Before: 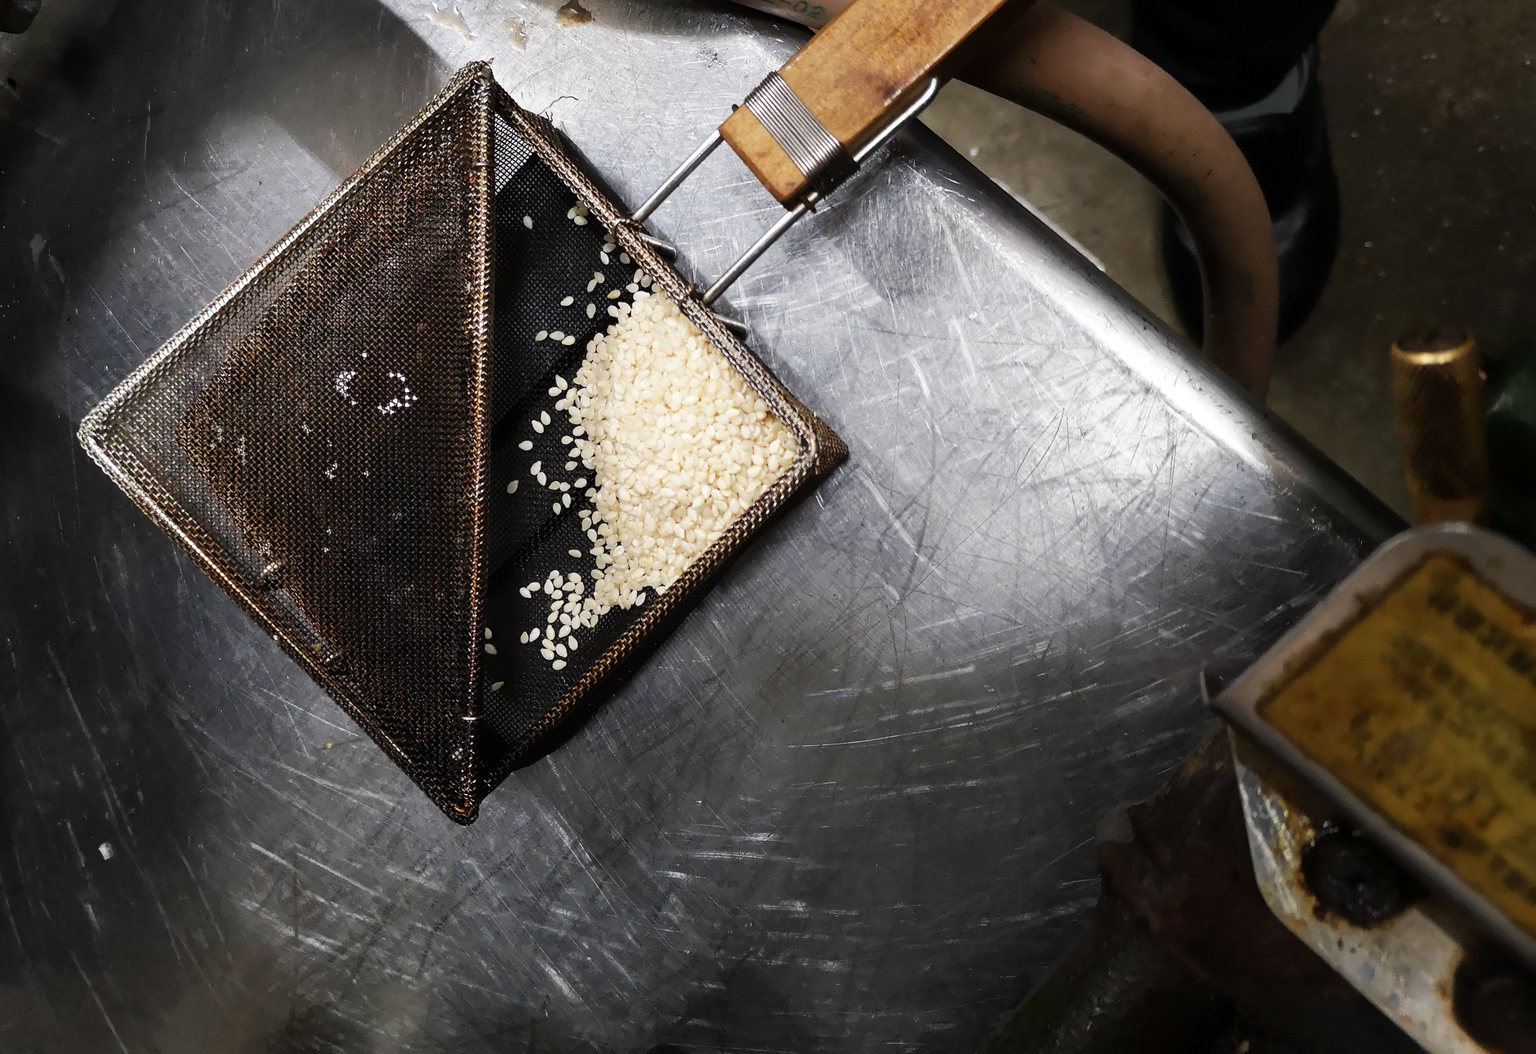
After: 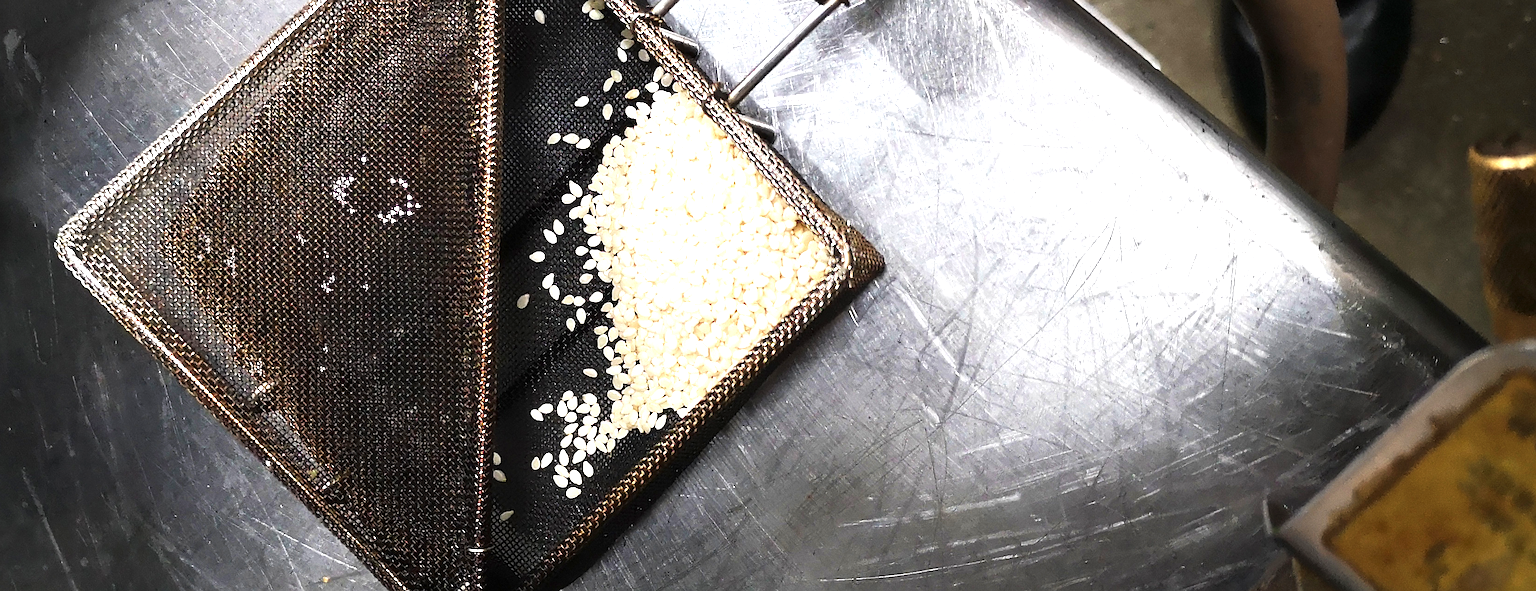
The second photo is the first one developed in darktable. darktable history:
sharpen: on, module defaults
crop: left 1.762%, top 19.653%, right 5.294%, bottom 28.14%
exposure: black level correction 0, exposure 0.952 EV, compensate exposure bias true, compensate highlight preservation false
